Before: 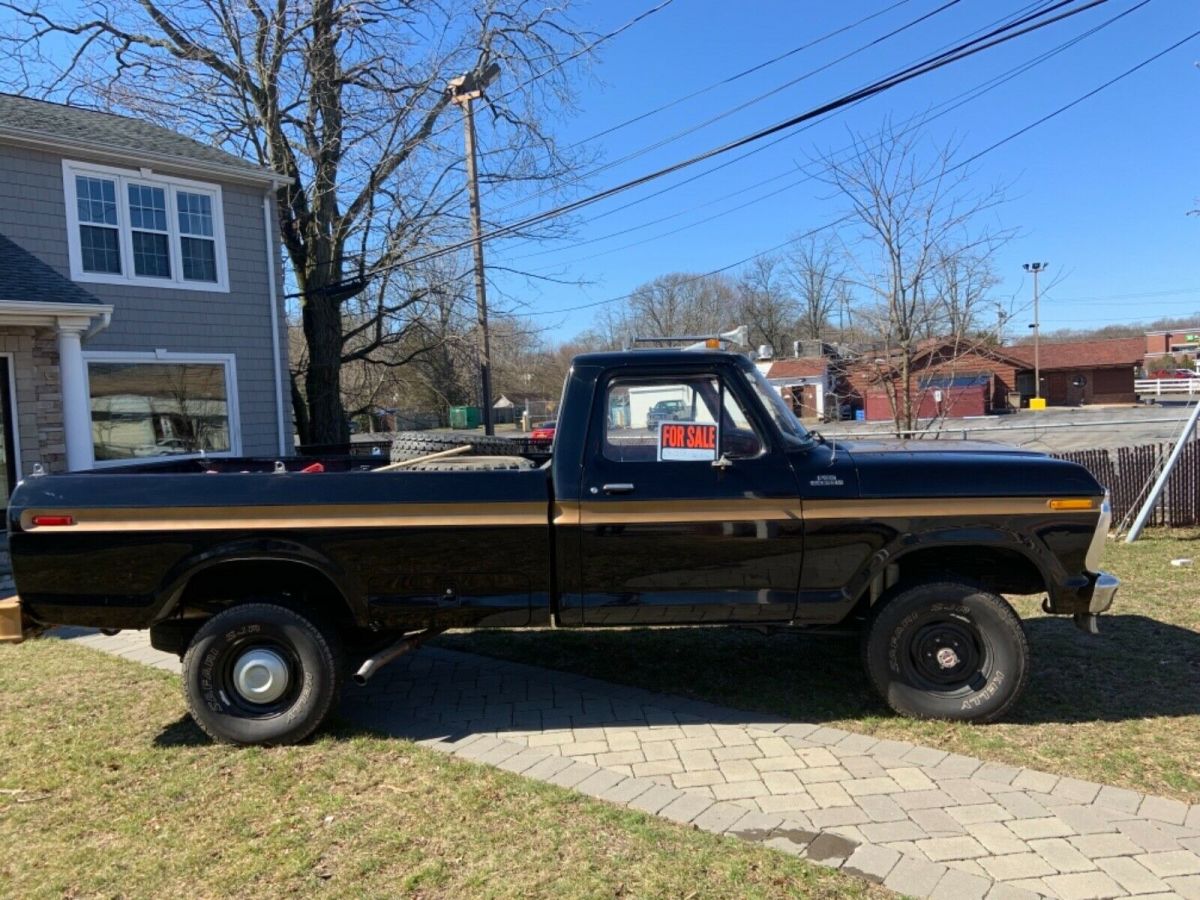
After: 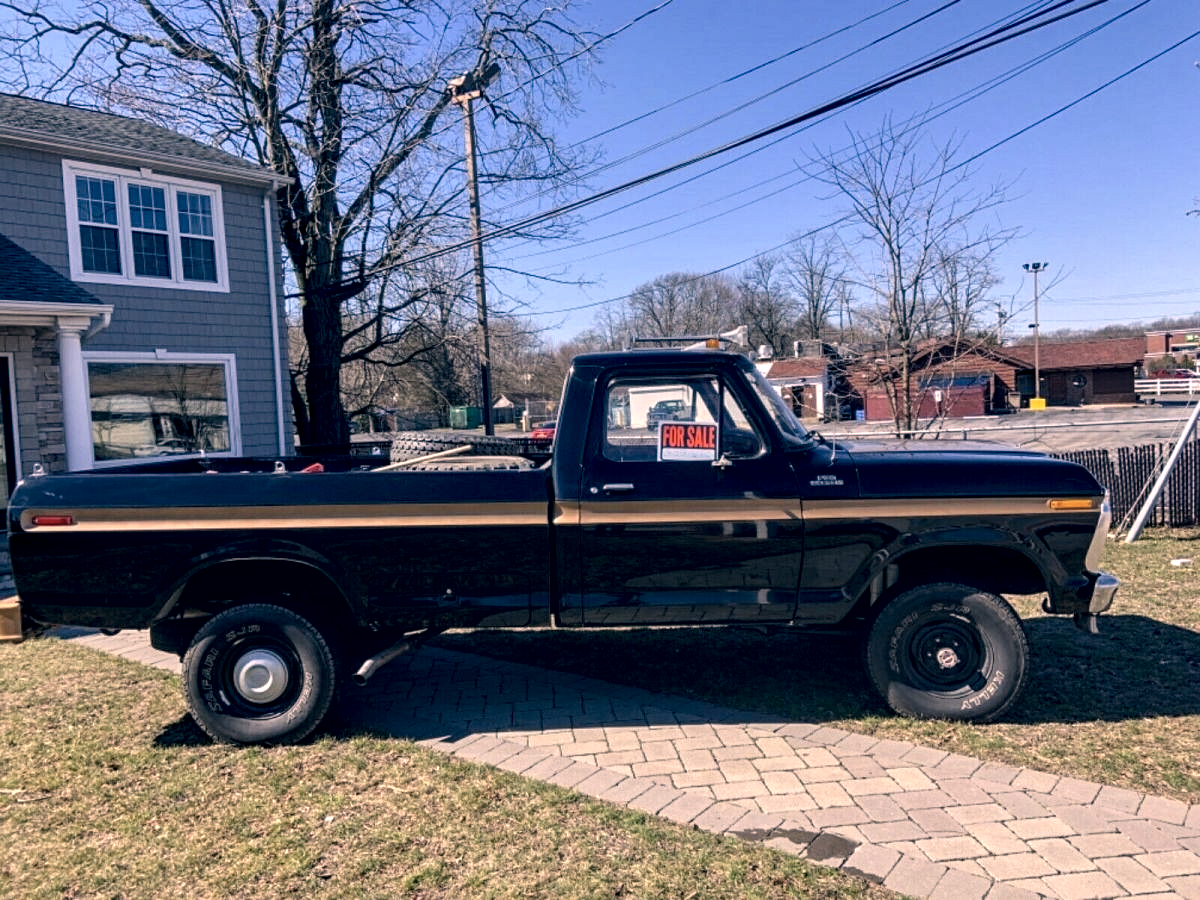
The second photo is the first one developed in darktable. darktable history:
sharpen: amount 0.213
color correction: highlights a* 14.47, highlights b* 5.76, shadows a* -6.28, shadows b* -15.75, saturation 0.867
local contrast: detail 160%
